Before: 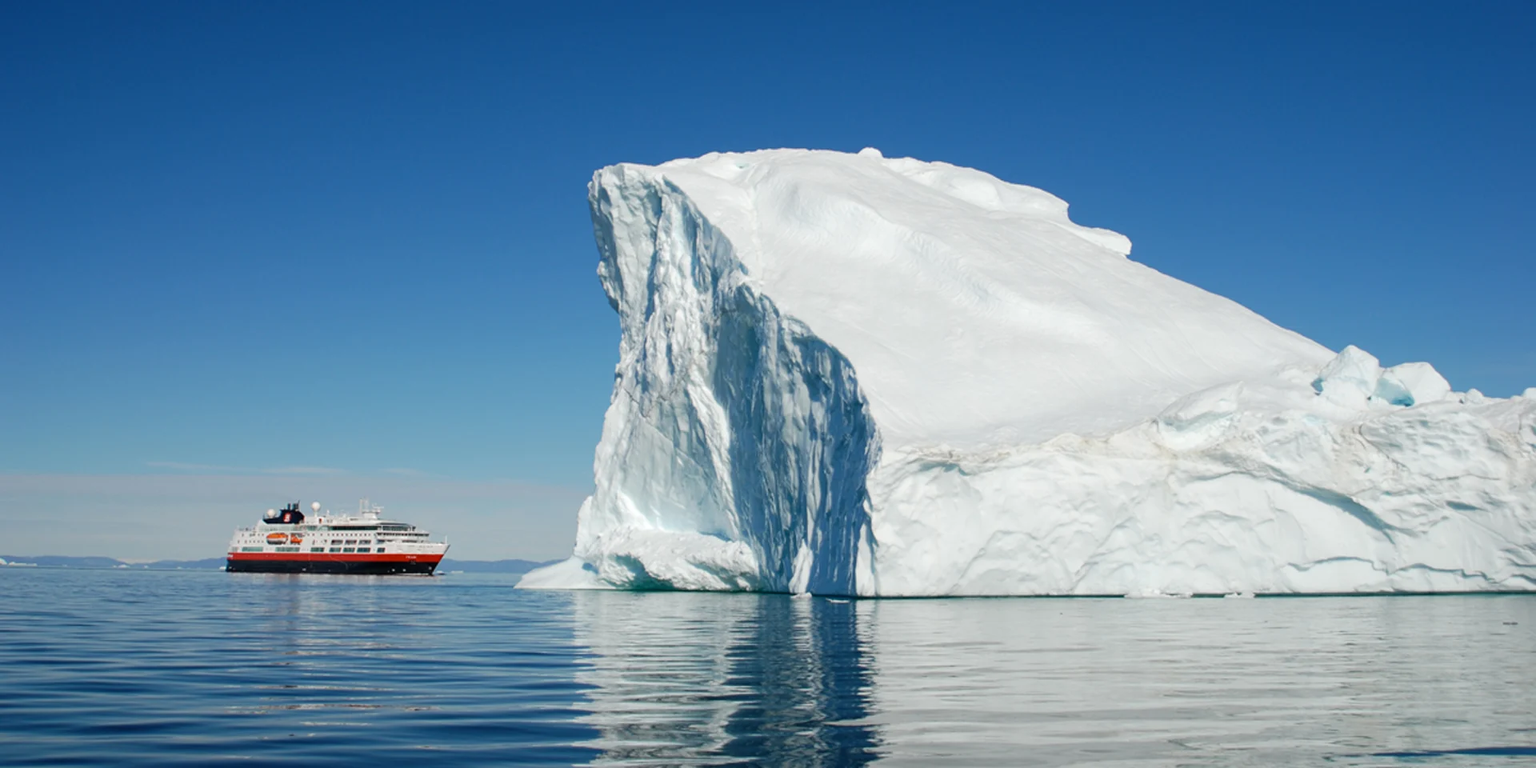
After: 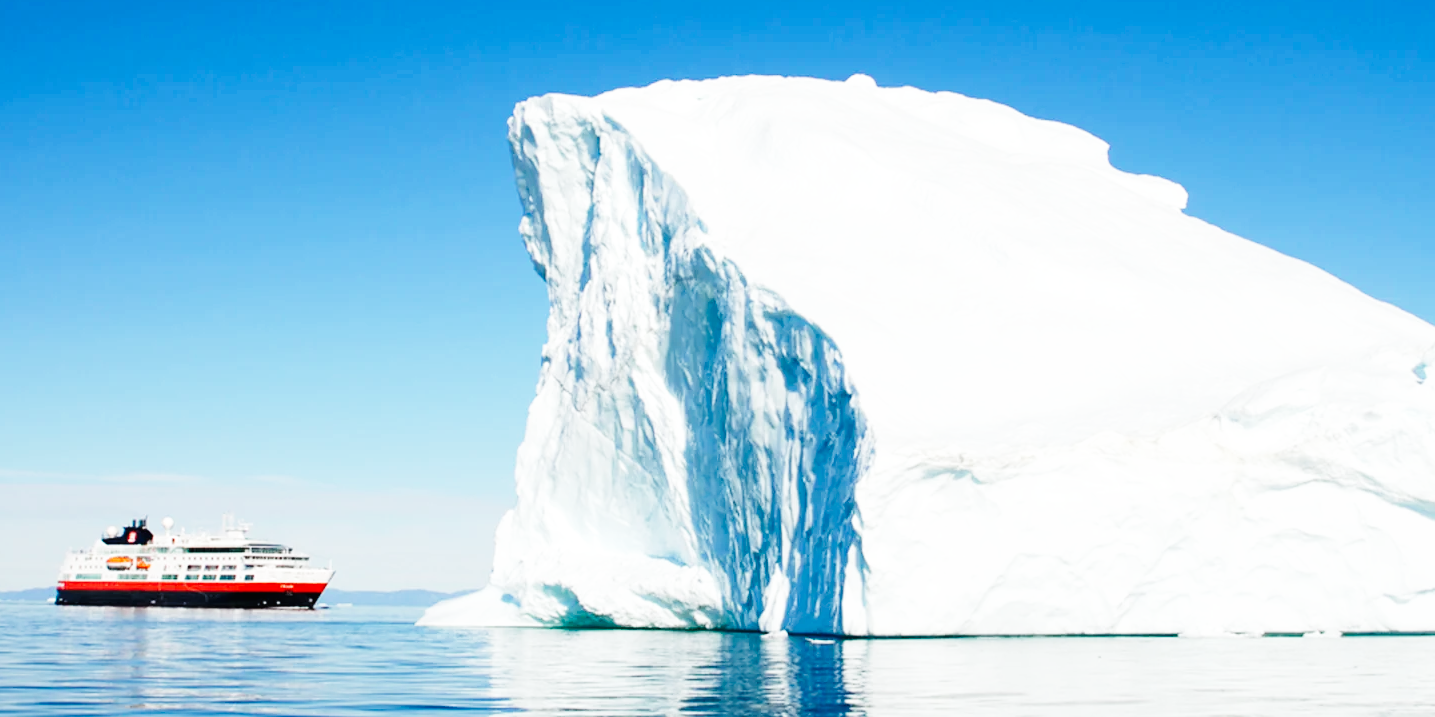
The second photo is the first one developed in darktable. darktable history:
base curve: curves: ch0 [(0, 0.003) (0.001, 0.002) (0.006, 0.004) (0.02, 0.022) (0.048, 0.086) (0.094, 0.234) (0.162, 0.431) (0.258, 0.629) (0.385, 0.8) (0.548, 0.918) (0.751, 0.988) (1, 1)], preserve colors none
crop and rotate: left 11.851%, top 11.48%, right 13.381%, bottom 13.753%
